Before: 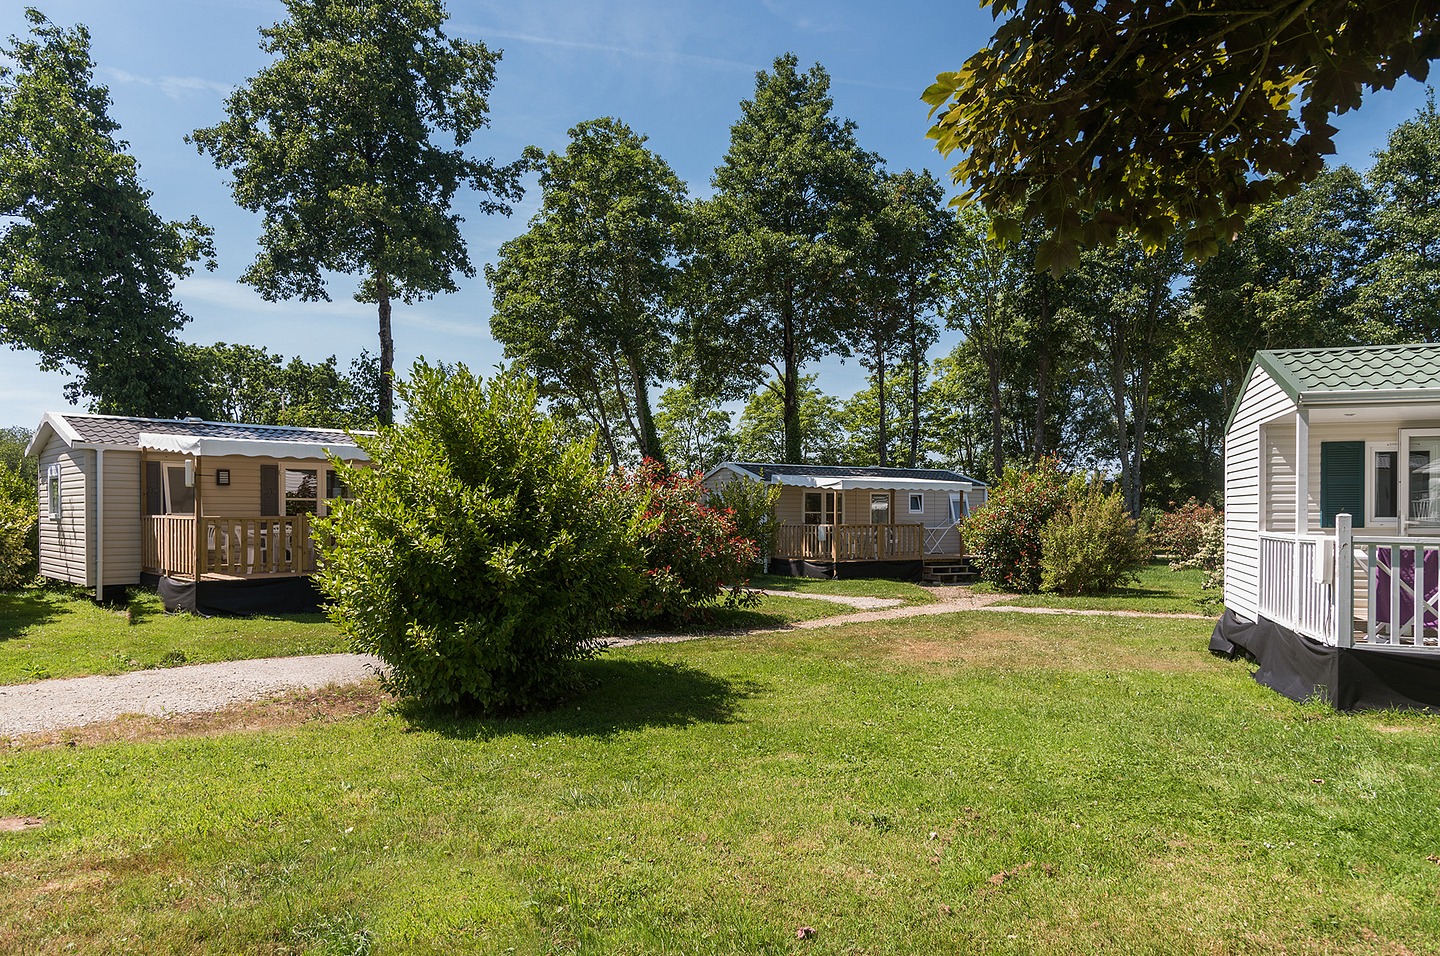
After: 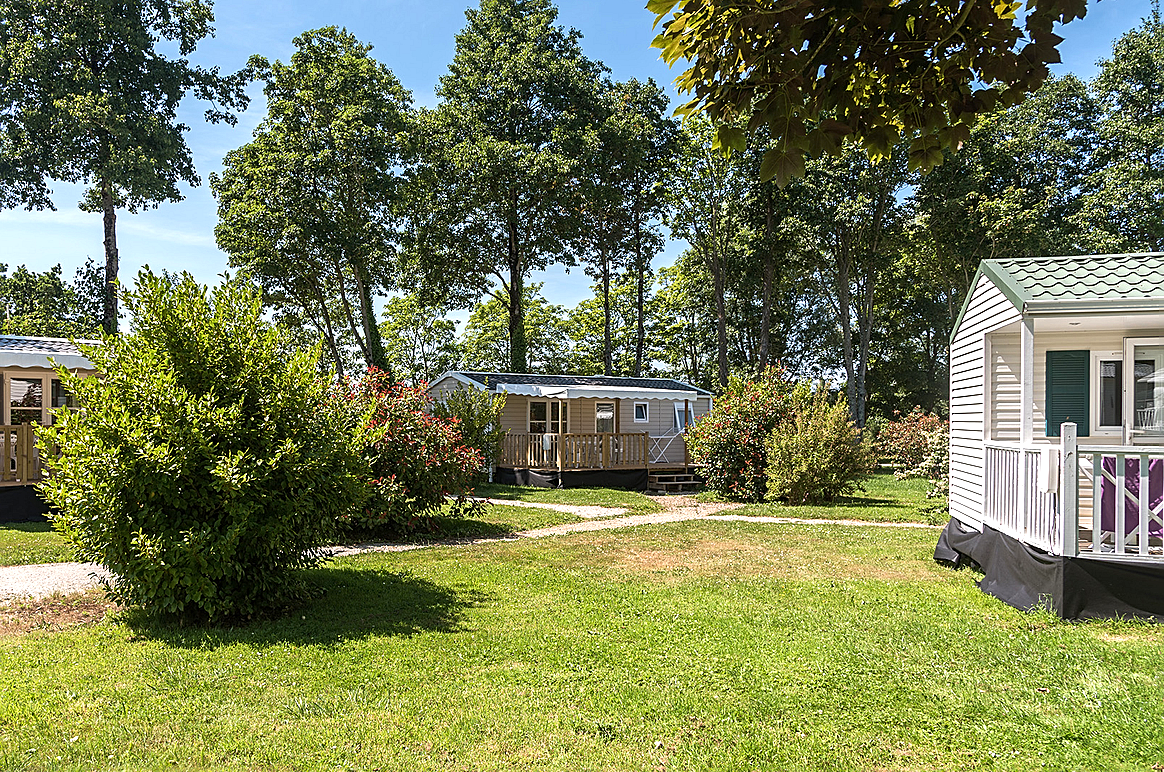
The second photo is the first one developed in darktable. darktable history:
sharpen: on, module defaults
exposure: exposure 0.6 EV, compensate highlight preservation false
crop: left 19.159%, top 9.58%, bottom 9.58%
